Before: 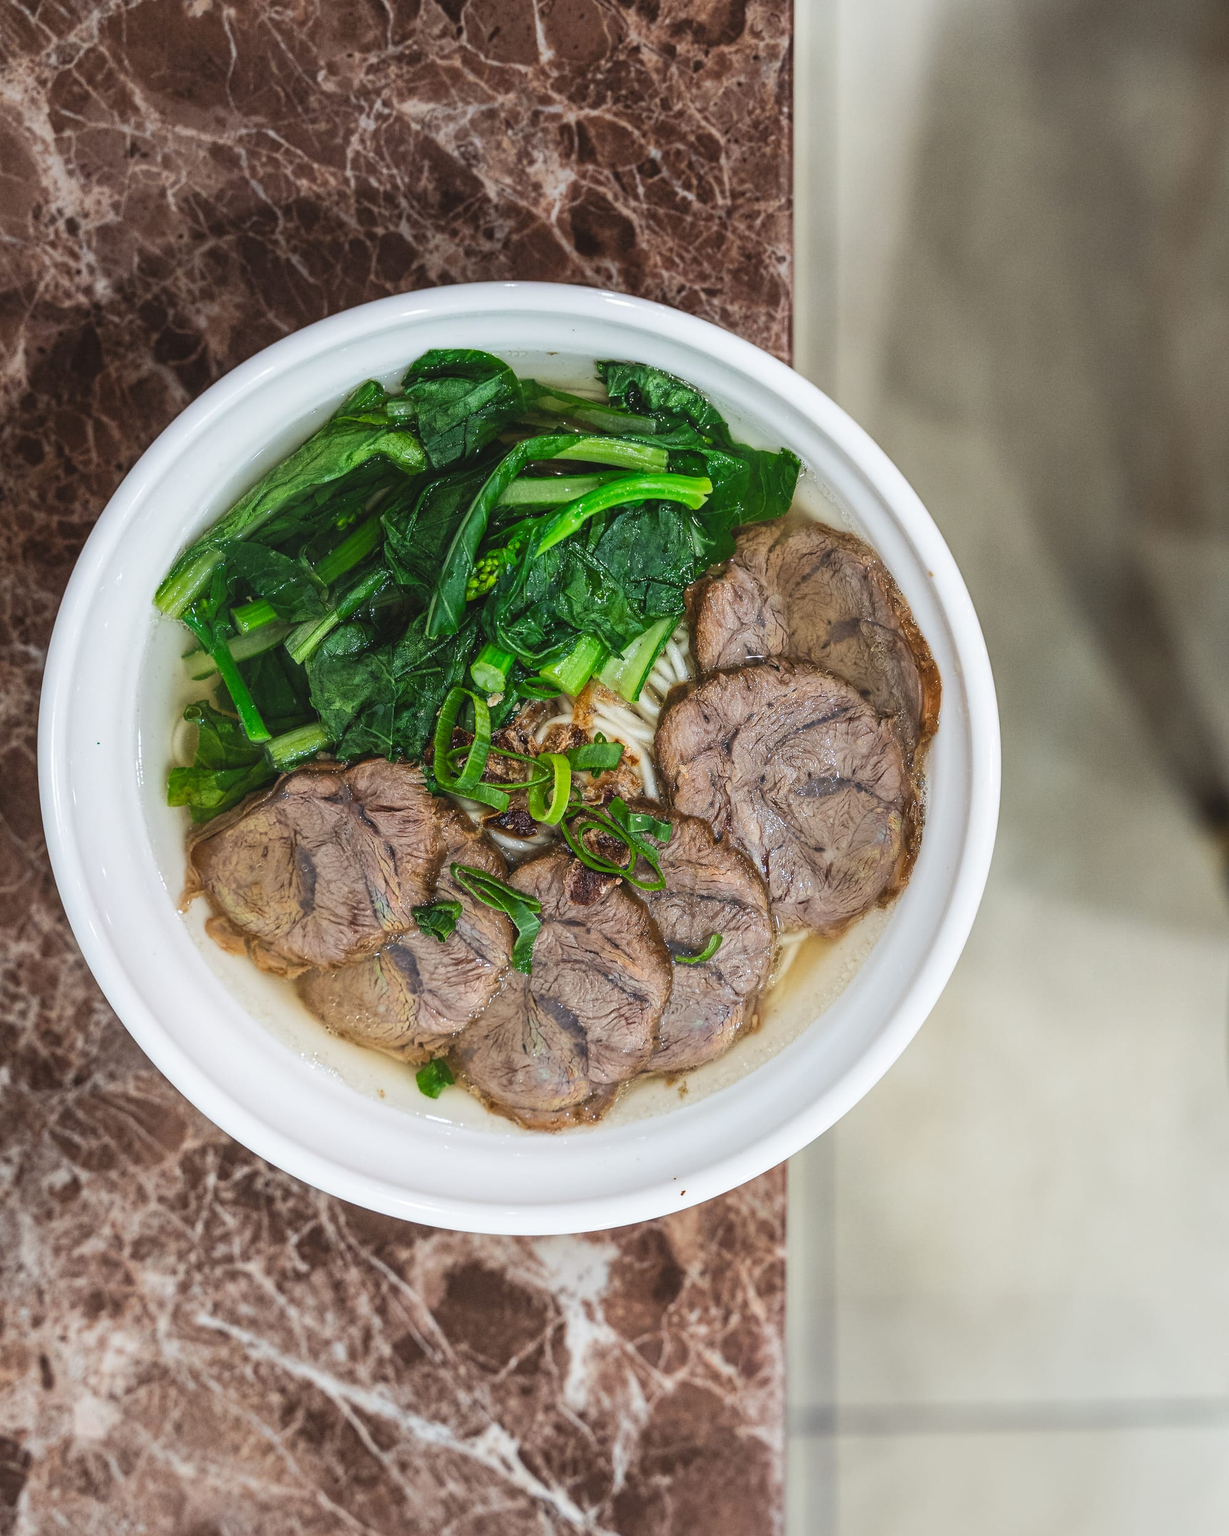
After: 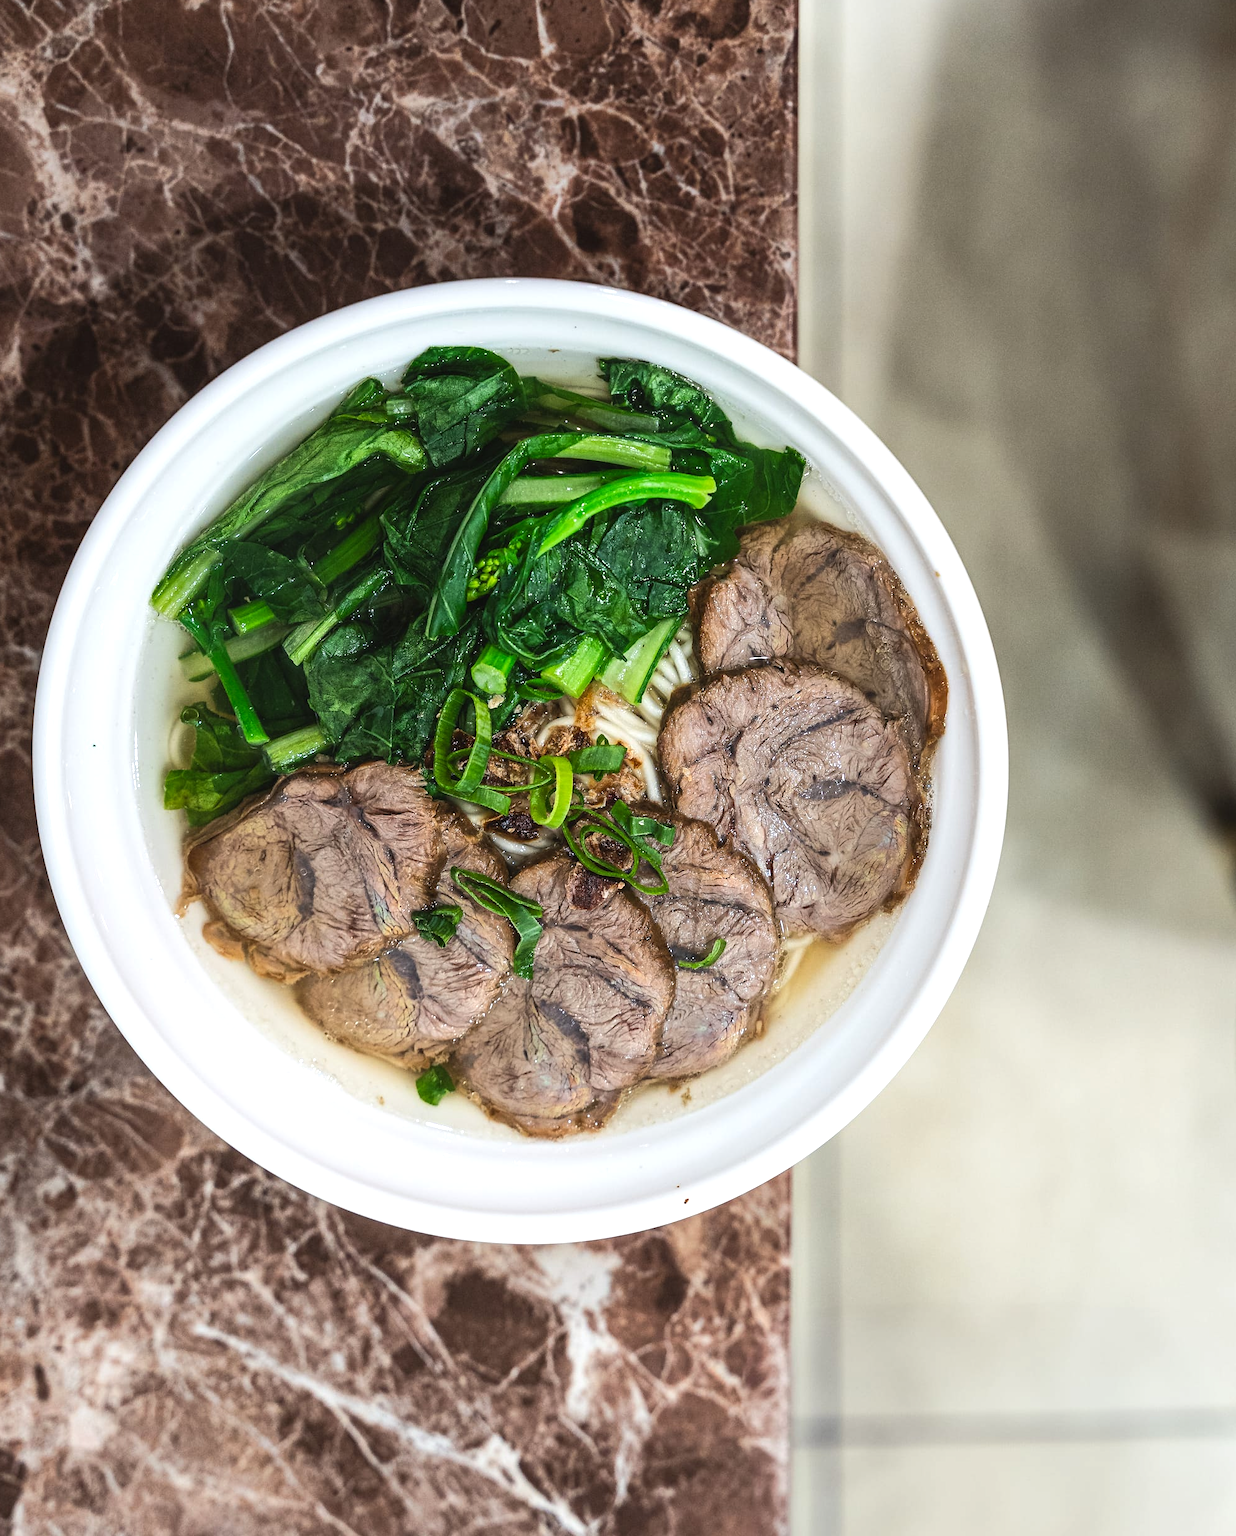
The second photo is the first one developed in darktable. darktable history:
tone equalizer: -8 EV -0.4 EV, -7 EV -0.404 EV, -6 EV -0.313 EV, -5 EV -0.211 EV, -3 EV 0.197 EV, -2 EV 0.351 EV, -1 EV 0.363 EV, +0 EV 0.407 EV, edges refinement/feathering 500, mask exposure compensation -1.57 EV, preserve details no
exposure: black level correction 0.001, exposure 0.015 EV, compensate exposure bias true, compensate highlight preservation false
crop: left 0.468%, top 0.501%, right 0.16%, bottom 0.773%
